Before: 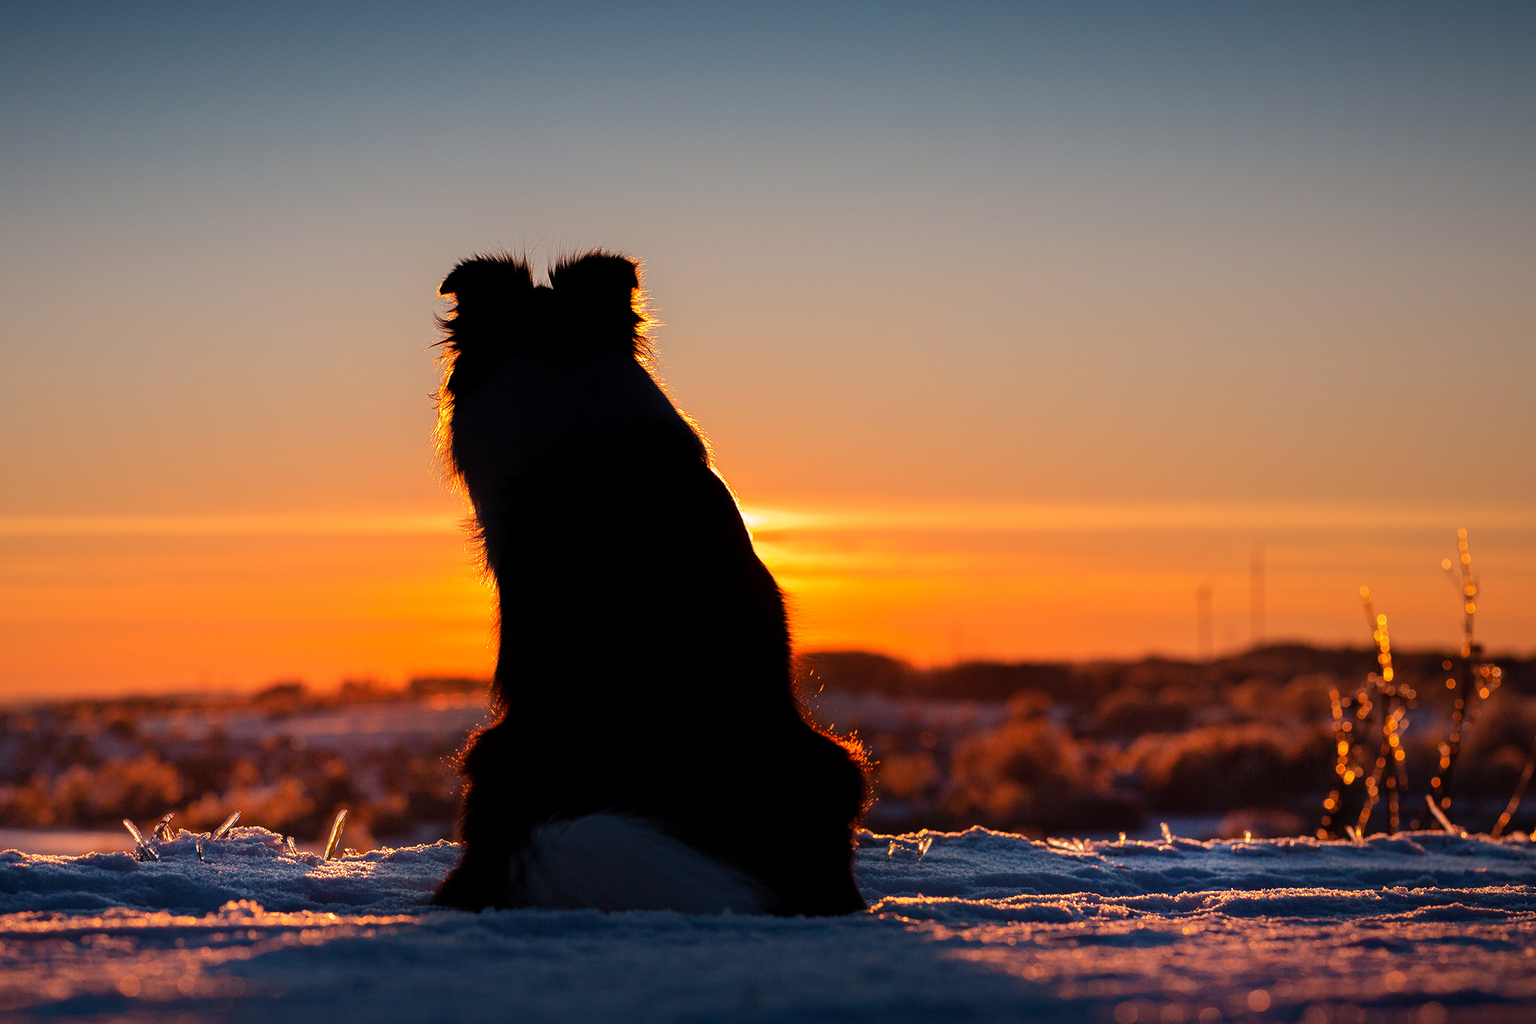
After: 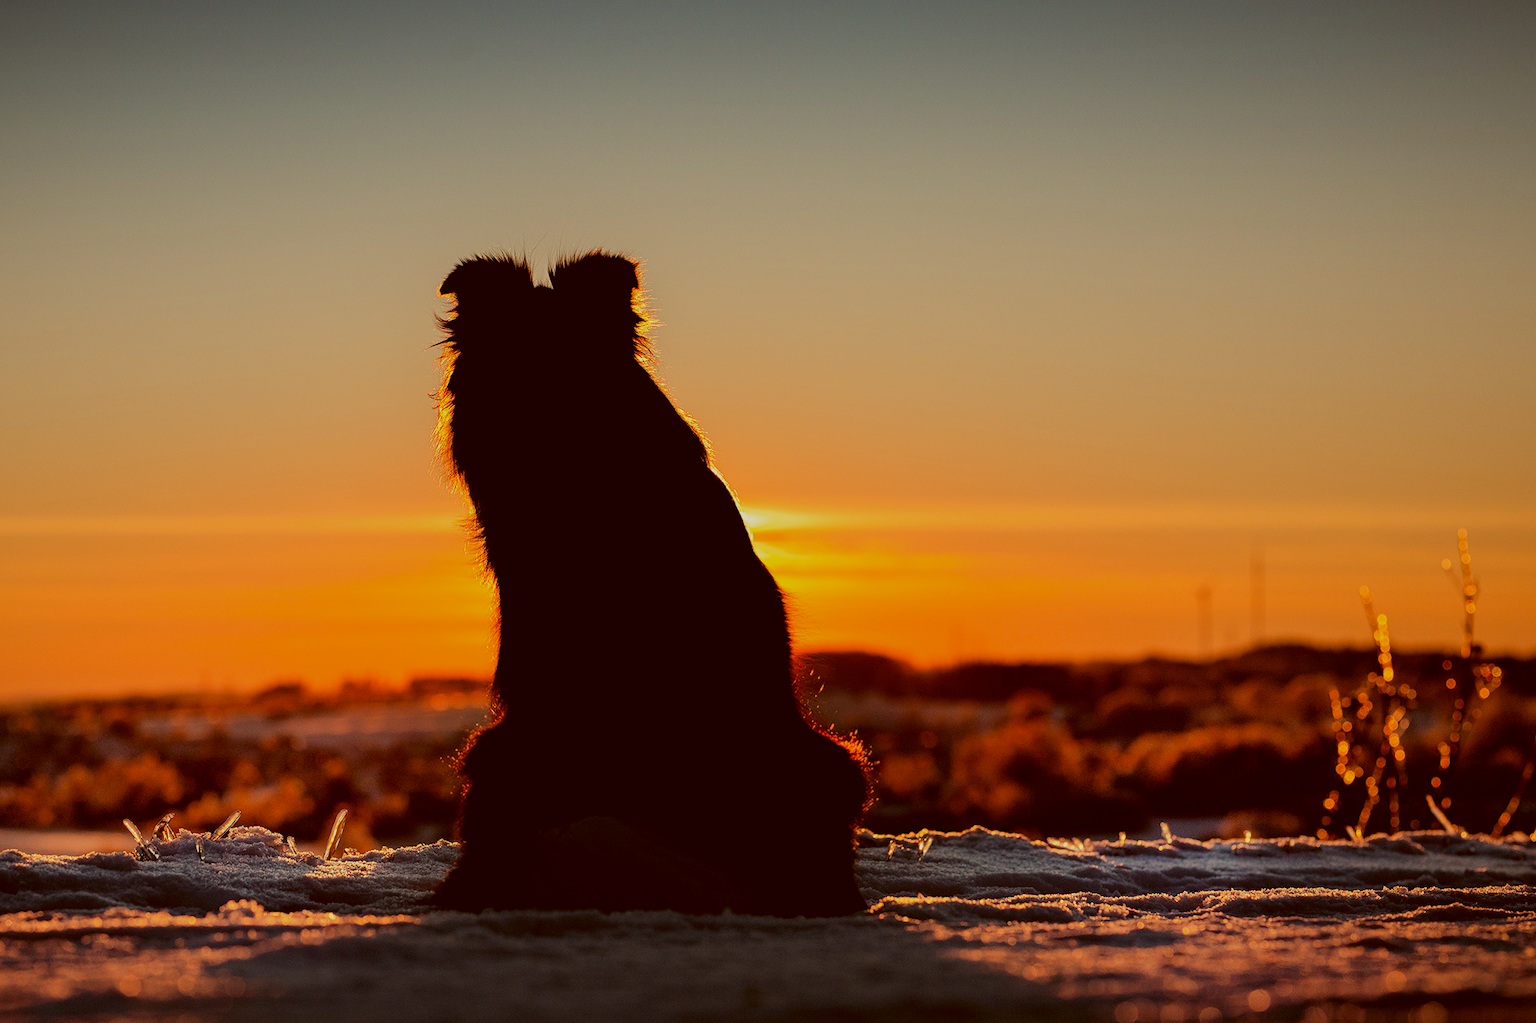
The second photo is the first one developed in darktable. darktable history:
filmic rgb: black relative exposure -7.65 EV, white relative exposure 4.56 EV, hardness 3.61
color correction: highlights a* -6.08, highlights b* 9.17, shadows a* 10.28, shadows b* 23.63
